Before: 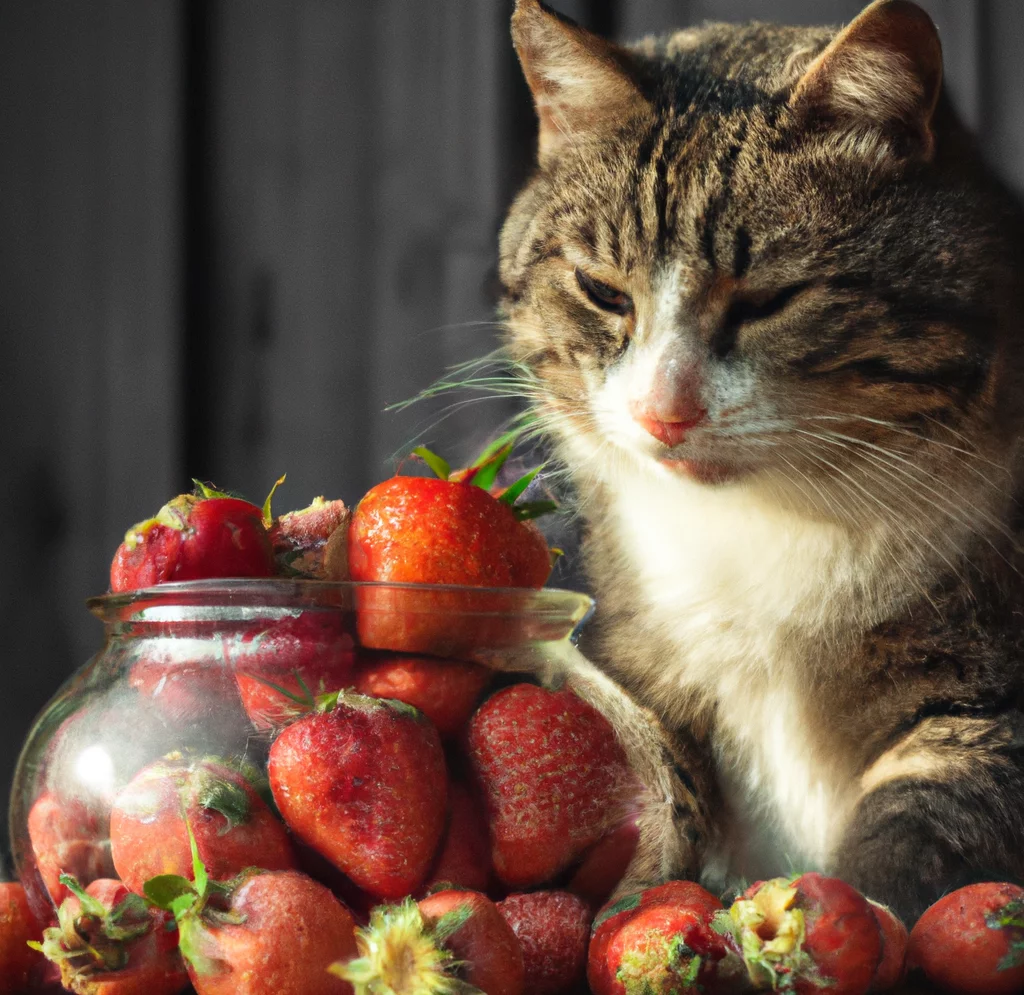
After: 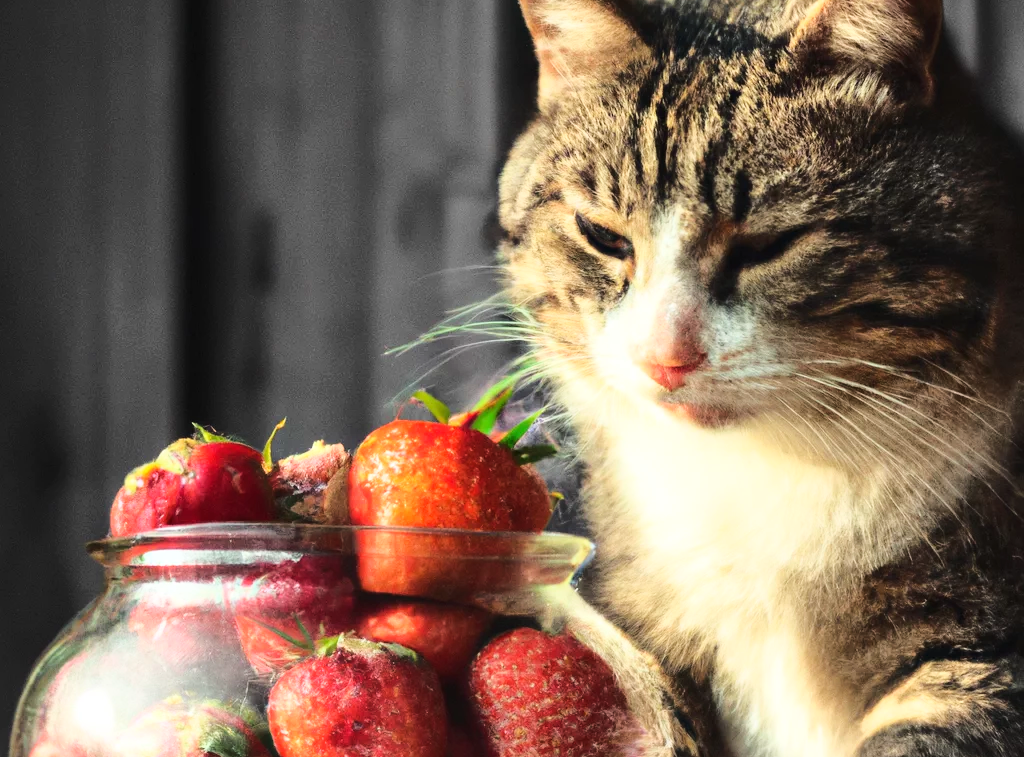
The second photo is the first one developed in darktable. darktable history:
crop: top 5.717%, bottom 18.128%
base curve: curves: ch0 [(0, 0) (0.032, 0.037) (0.105, 0.228) (0.435, 0.76) (0.856, 0.983) (1, 1)]
